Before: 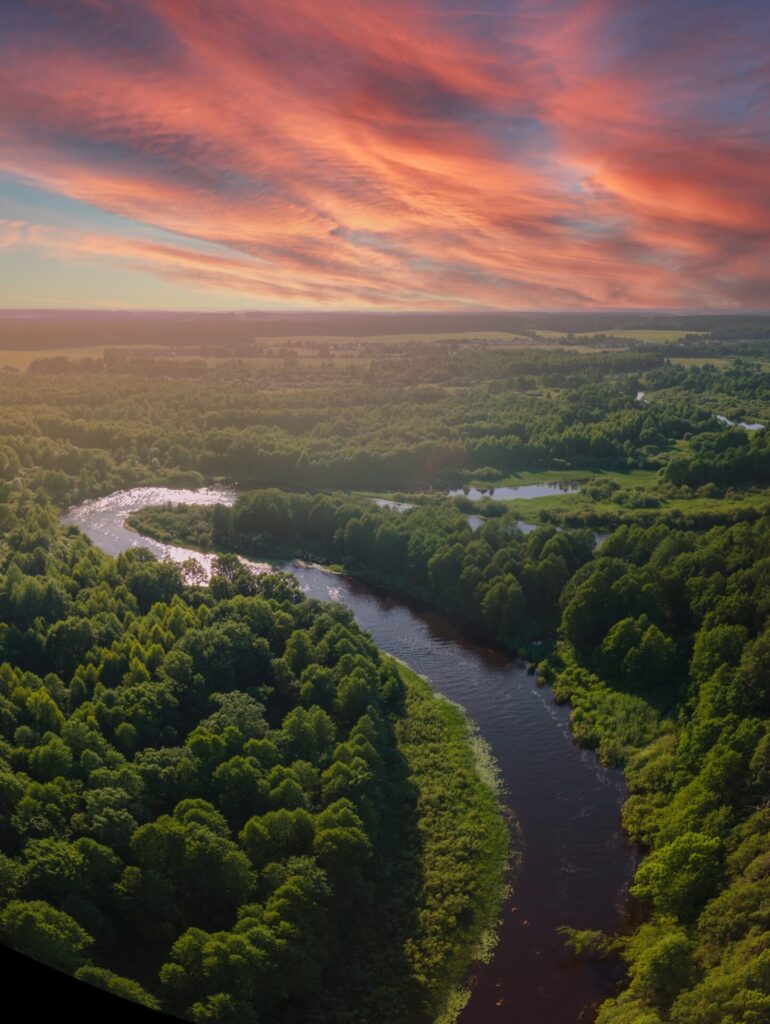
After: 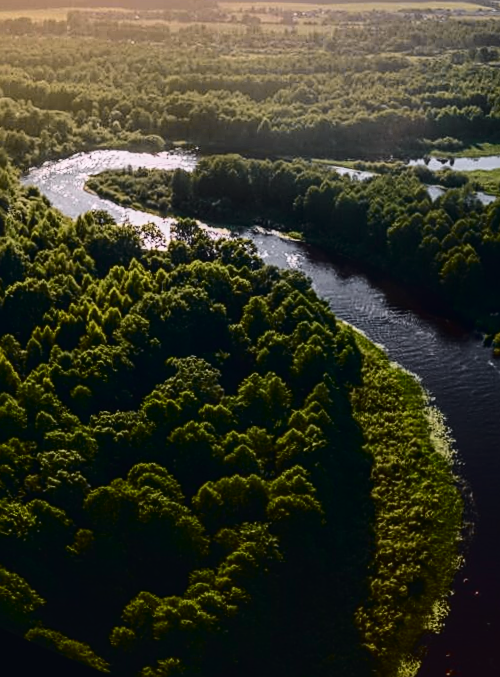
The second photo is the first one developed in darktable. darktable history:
contrast brightness saturation: contrast 0.278
crop and rotate: angle -1.2°, left 4.034%, top 32.015%, right 29.103%
exposure: compensate highlight preservation false
sharpen: on, module defaults
tone curve: curves: ch0 [(0, 0.023) (0.104, 0.058) (0.21, 0.162) (0.469, 0.524) (0.579, 0.65) (0.725, 0.8) (0.858, 0.903) (1, 0.974)]; ch1 [(0, 0) (0.414, 0.395) (0.447, 0.447) (0.502, 0.501) (0.521, 0.512) (0.566, 0.566) (0.618, 0.61) (0.654, 0.642) (1, 1)]; ch2 [(0, 0) (0.369, 0.388) (0.437, 0.453) (0.492, 0.485) (0.524, 0.508) (0.553, 0.566) (0.583, 0.608) (1, 1)], color space Lab, independent channels, preserve colors none
local contrast: on, module defaults
